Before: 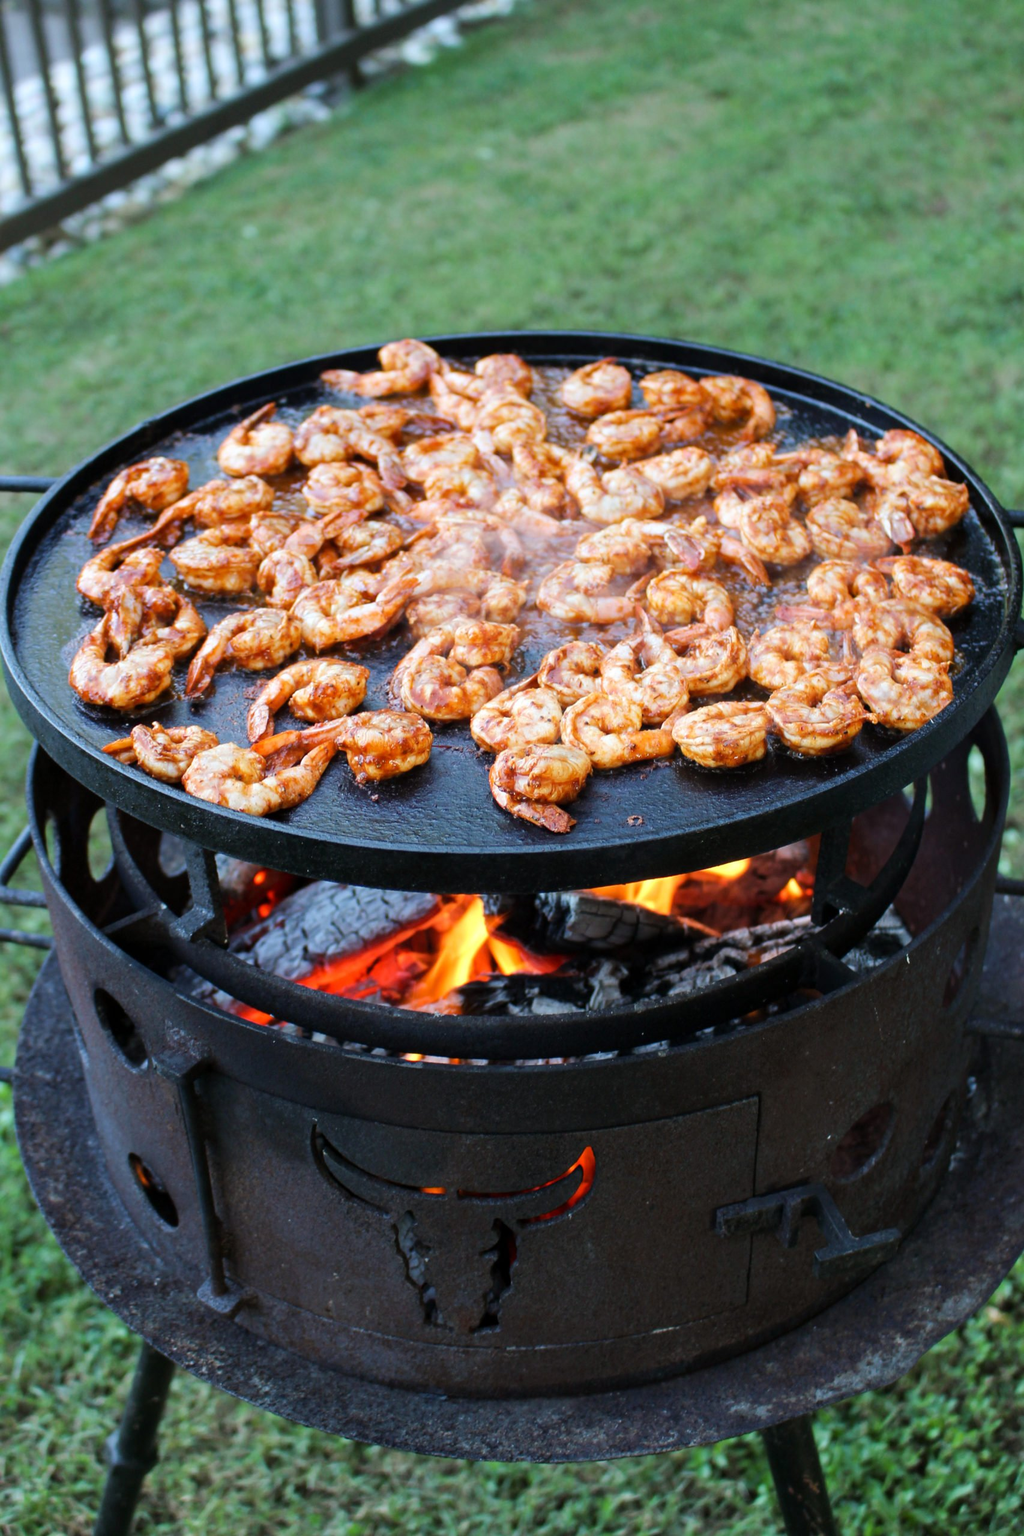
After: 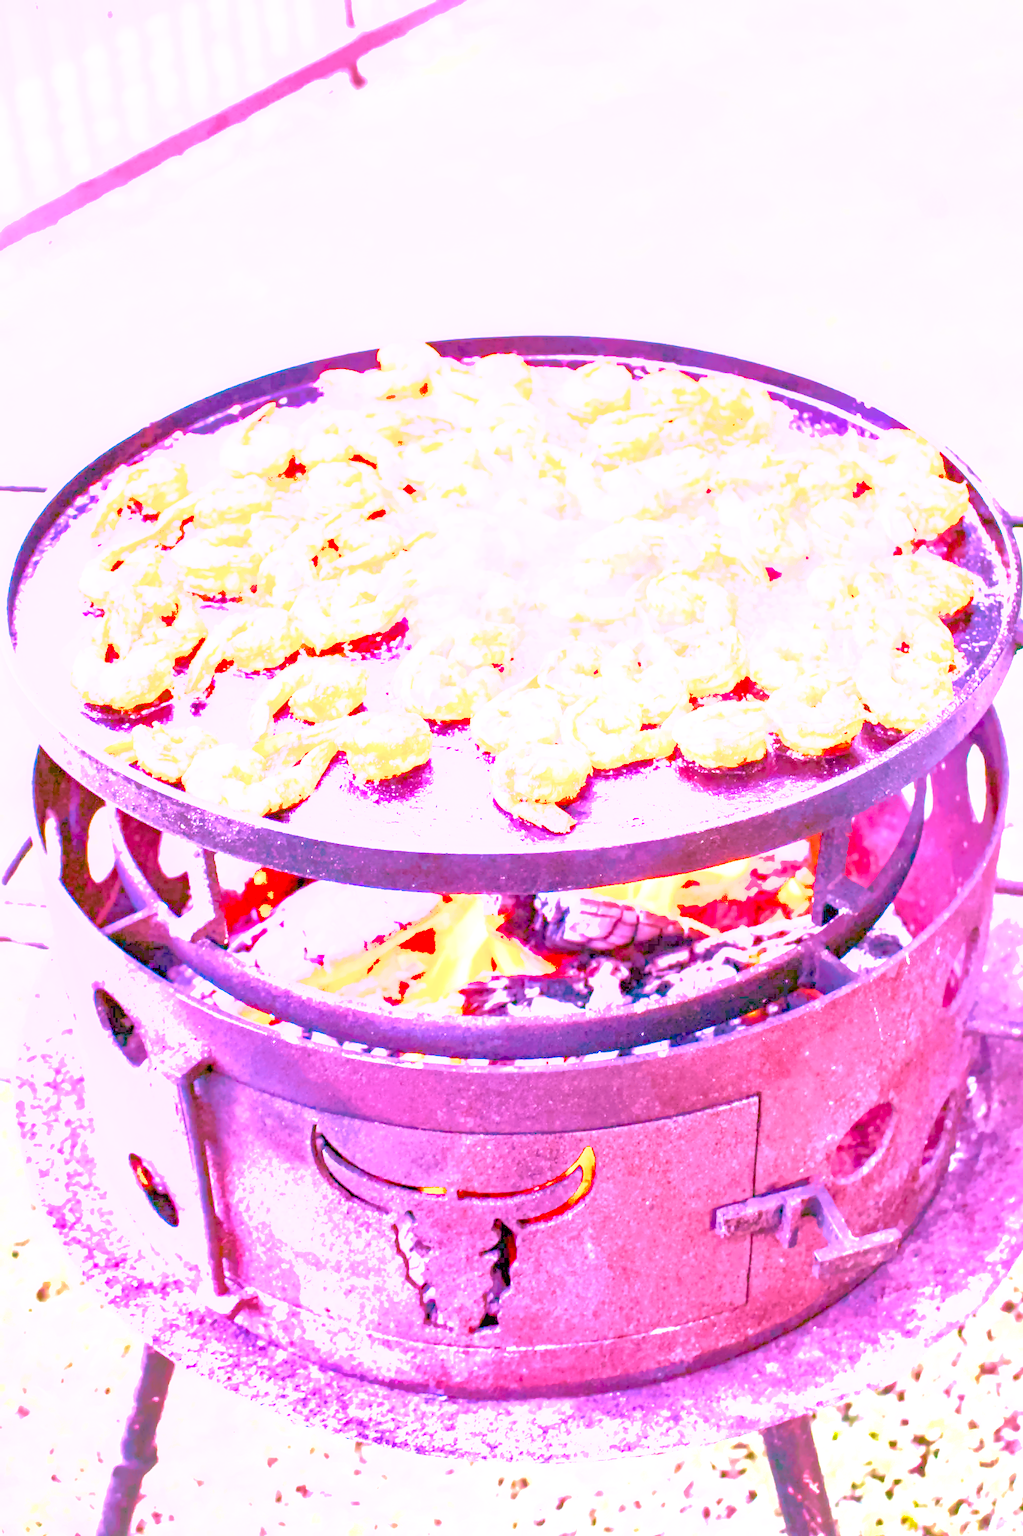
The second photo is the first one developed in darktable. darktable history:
local contrast: on, module defaults
color calibration: illuminant as shot in camera, x 0.358, y 0.373, temperature 4628.91 K
denoise (profiled): preserve shadows 1.52, scattering 0.002, a [-1, 0, 0], compensate highlight preservation false
haze removal: compatibility mode true, adaptive false
highlight reconstruction: on, module defaults
hot pixels: on, module defaults
lens correction: scale 1, crop 1, focal 16, aperture 5.6, distance 1000, camera "Canon EOS RP", lens "Canon RF 16mm F2.8 STM"
shadows and highlights: on, module defaults
white balance: red 2.229, blue 1.46
velvia: on, module defaults
color balance rgb "Colors on Steroids": linear chroma grading › shadows 10%, linear chroma grading › highlights 10%, linear chroma grading › global chroma 15%, linear chroma grading › mid-tones 15%, perceptual saturation grading › global saturation 40%, perceptual saturation grading › highlights -25%, perceptual saturation grading › mid-tones 35%, perceptual saturation grading › shadows 35%, perceptual brilliance grading › global brilliance 11.29%, global vibrance 11.29%
exposure: black level correction 0, exposure 1.675 EV, compensate exposure bias true, compensate highlight preservation false
tone equalizer "mask blending: all purposes": on, module defaults
